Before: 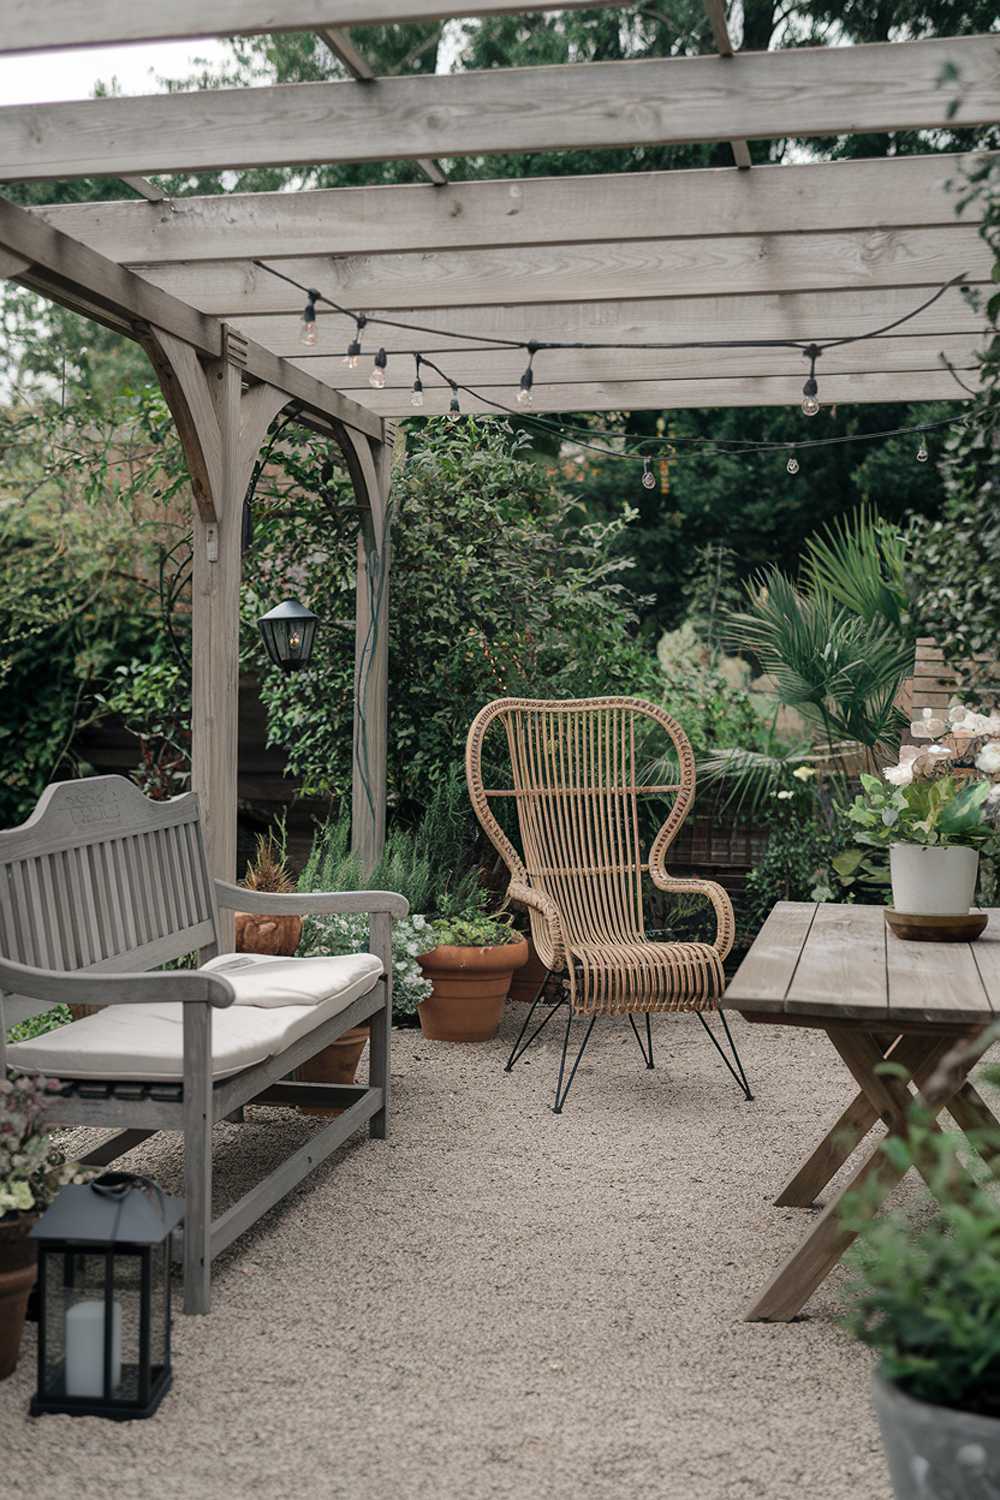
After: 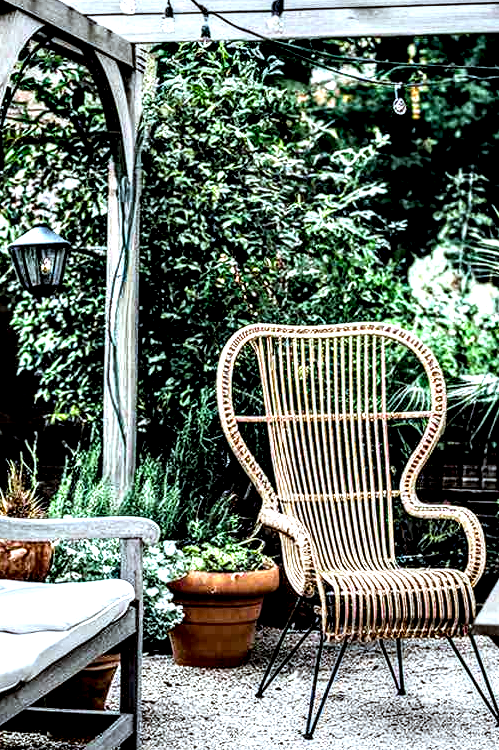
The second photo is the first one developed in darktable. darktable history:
white balance: red 0.924, blue 1.095
contrast brightness saturation: contrast 0.24, brightness 0.26, saturation 0.39
filmic rgb: threshold 3 EV, hardness 4.17, latitude 50%, contrast 1.1, preserve chrominance max RGB, color science v6 (2022), contrast in shadows safe, contrast in highlights safe, enable highlight reconstruction true
crop: left 25%, top 25%, right 25%, bottom 25%
local contrast: highlights 115%, shadows 42%, detail 293%
color balance rgb: perceptual saturation grading › global saturation 35%, perceptual saturation grading › highlights -25%, perceptual saturation grading › shadows 25%, global vibrance 10%
color correction: highlights a* -2.73, highlights b* -2.09, shadows a* 2.41, shadows b* 2.73
